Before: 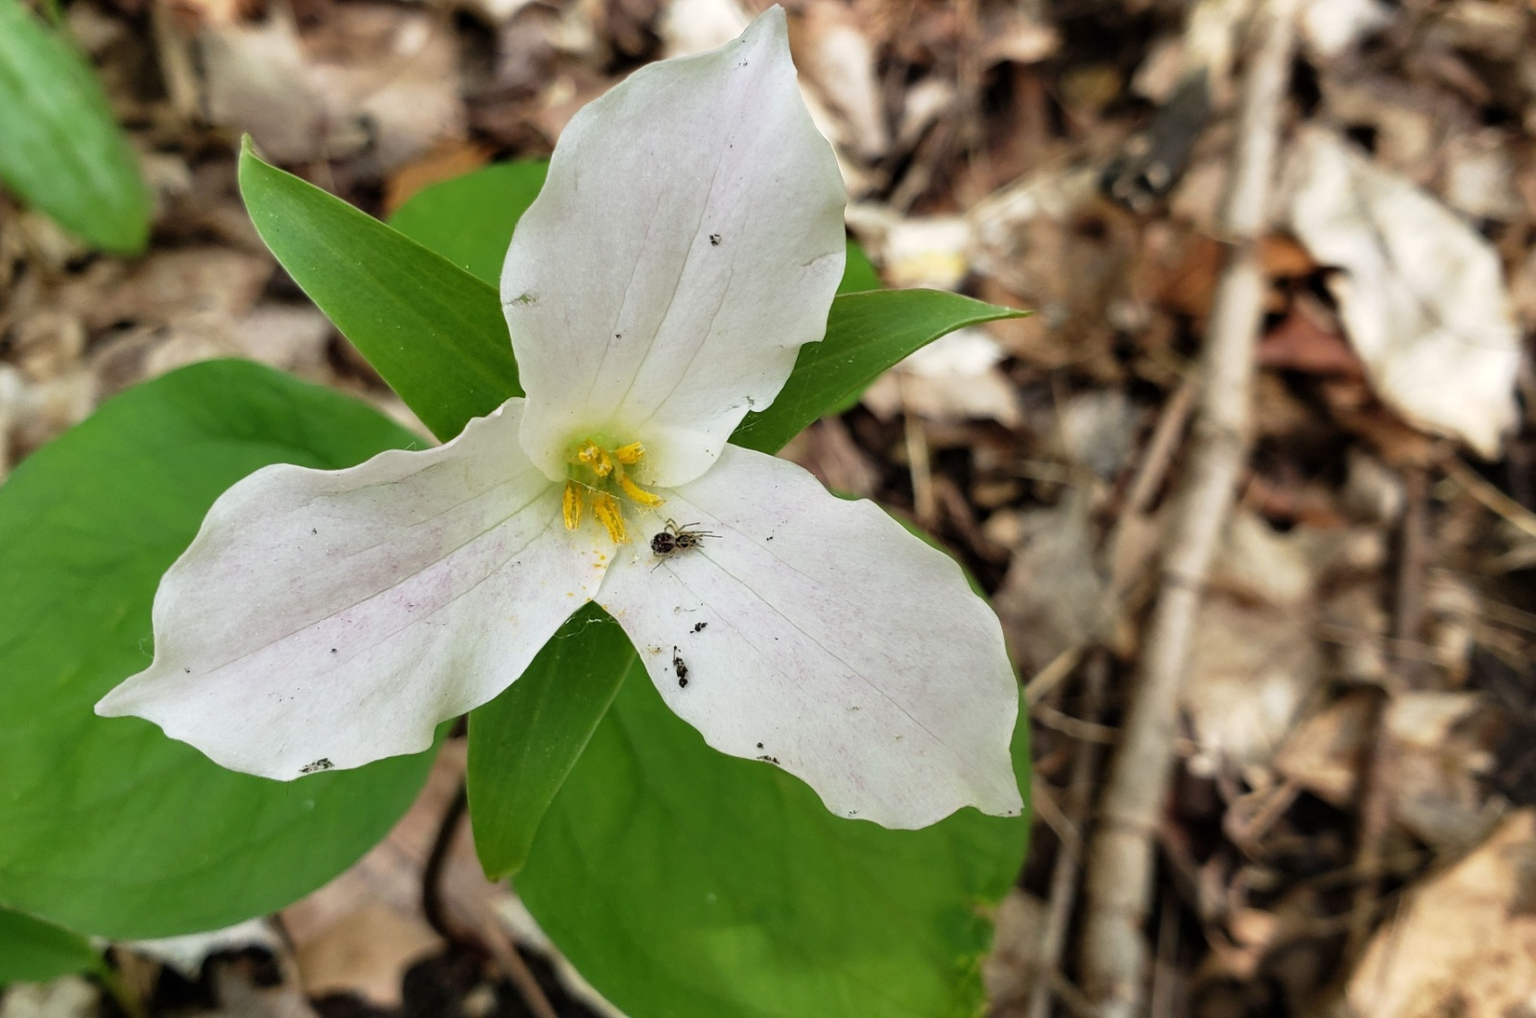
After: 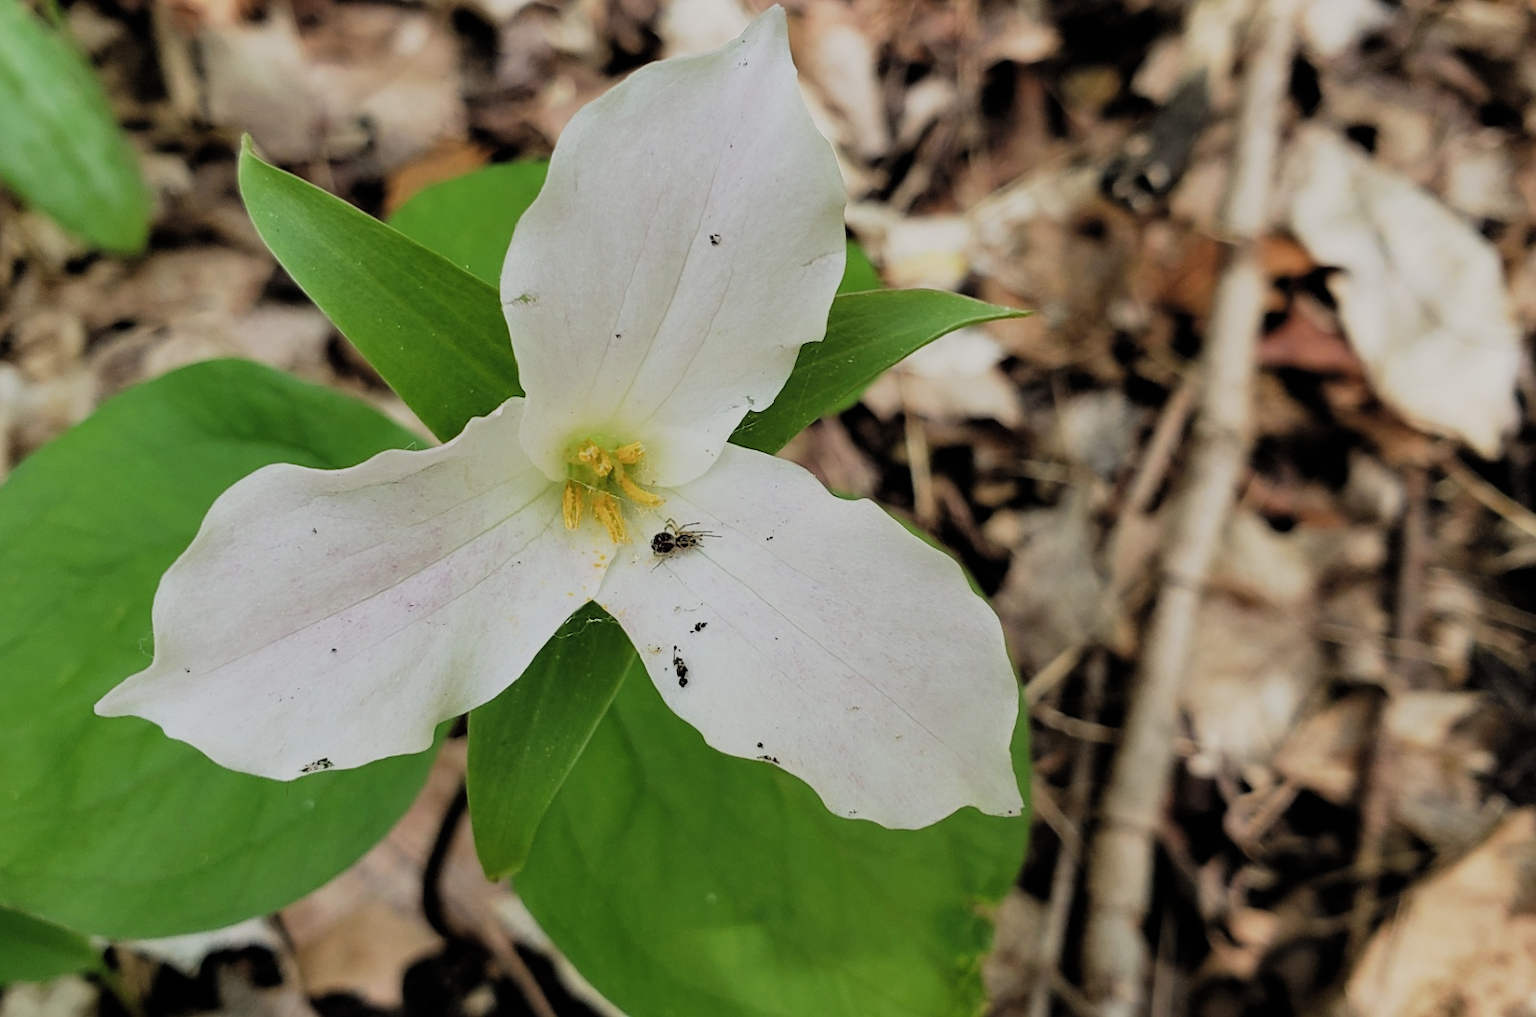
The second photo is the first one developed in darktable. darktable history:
filmic rgb: black relative exposure -7.22 EV, white relative exposure 5.38 EV, threshold 3 EV, hardness 3.02, color science v4 (2020), enable highlight reconstruction true
sharpen: amount 0.207
